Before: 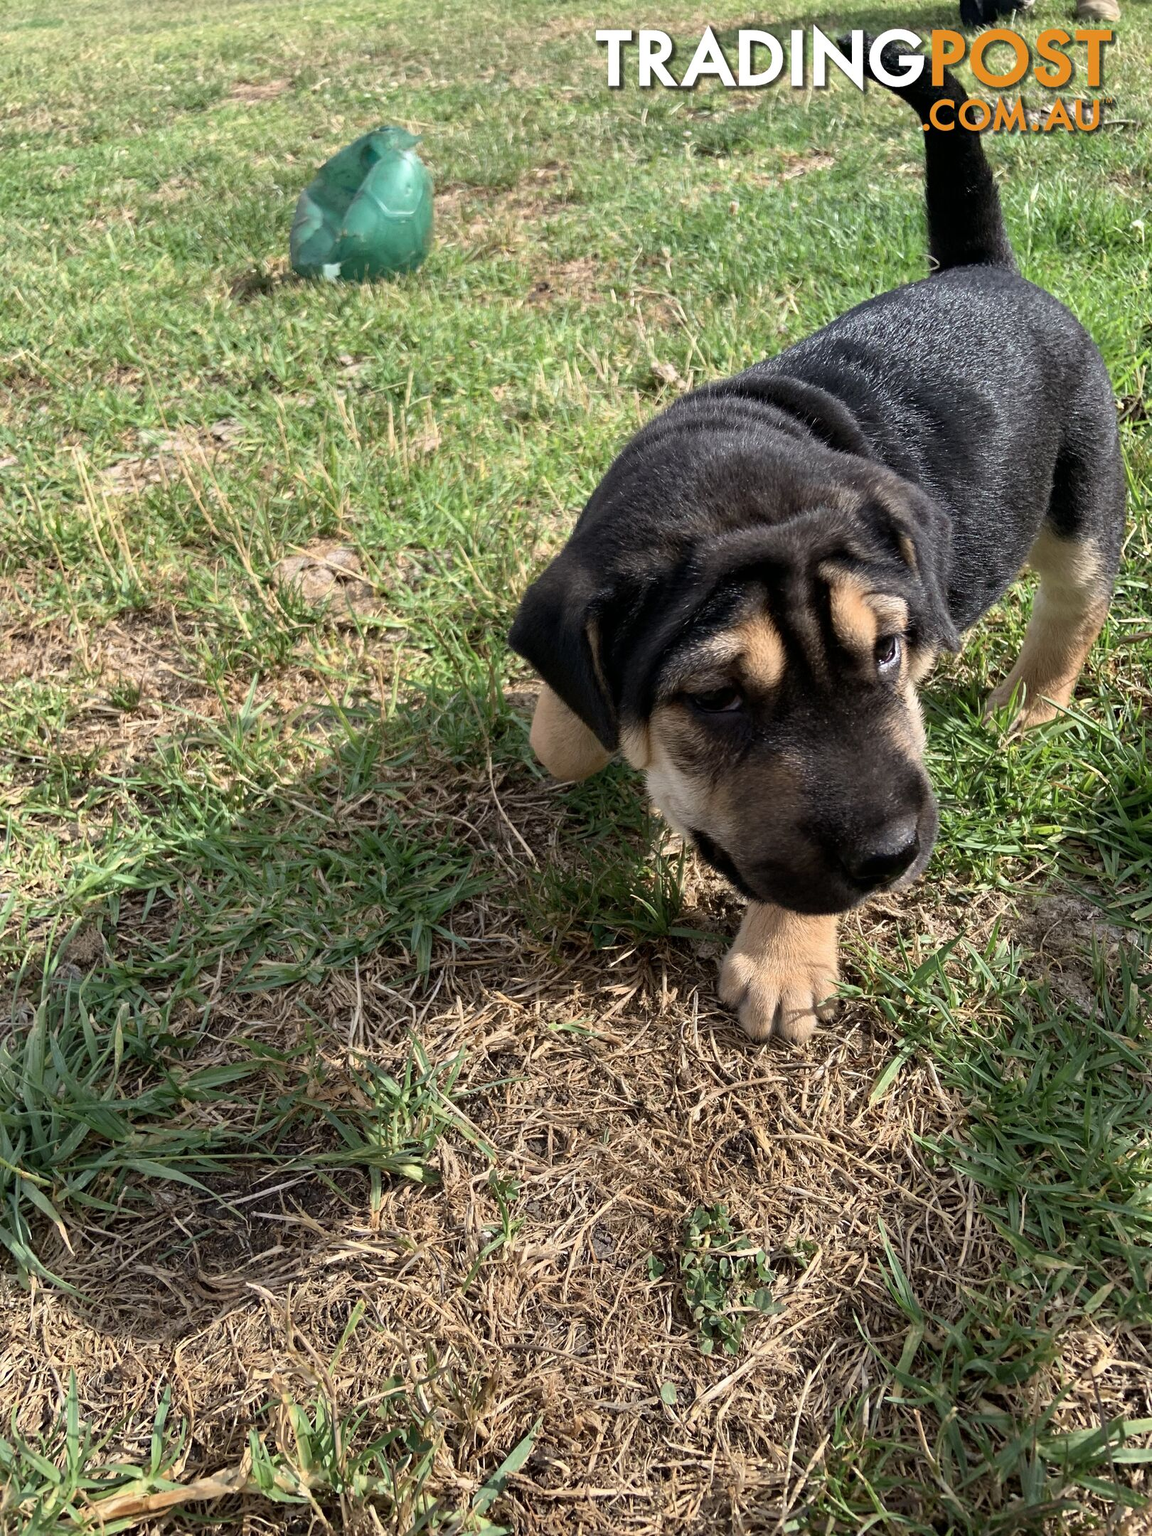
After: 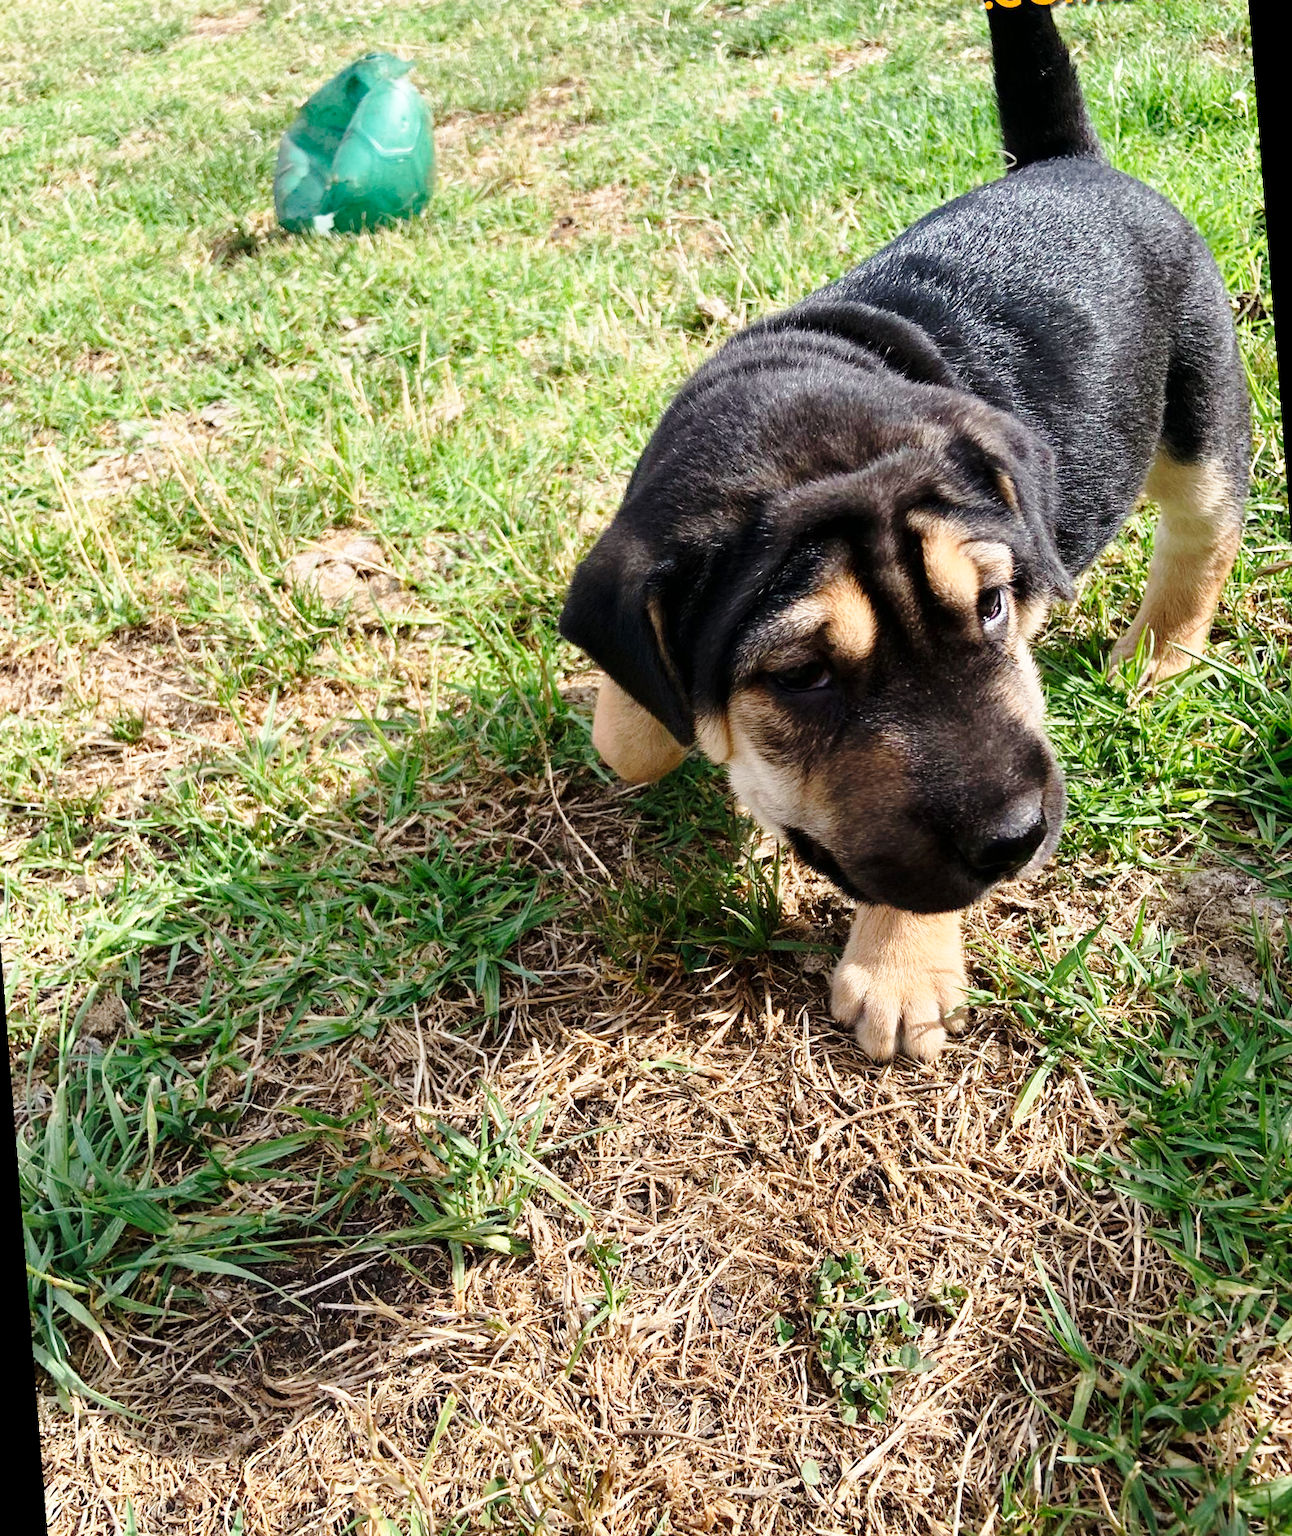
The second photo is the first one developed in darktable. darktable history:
rotate and perspective: rotation -4.57°, crop left 0.054, crop right 0.944, crop top 0.087, crop bottom 0.914
base curve: curves: ch0 [(0, 0) (0.028, 0.03) (0.121, 0.232) (0.46, 0.748) (0.859, 0.968) (1, 1)], preserve colors none
